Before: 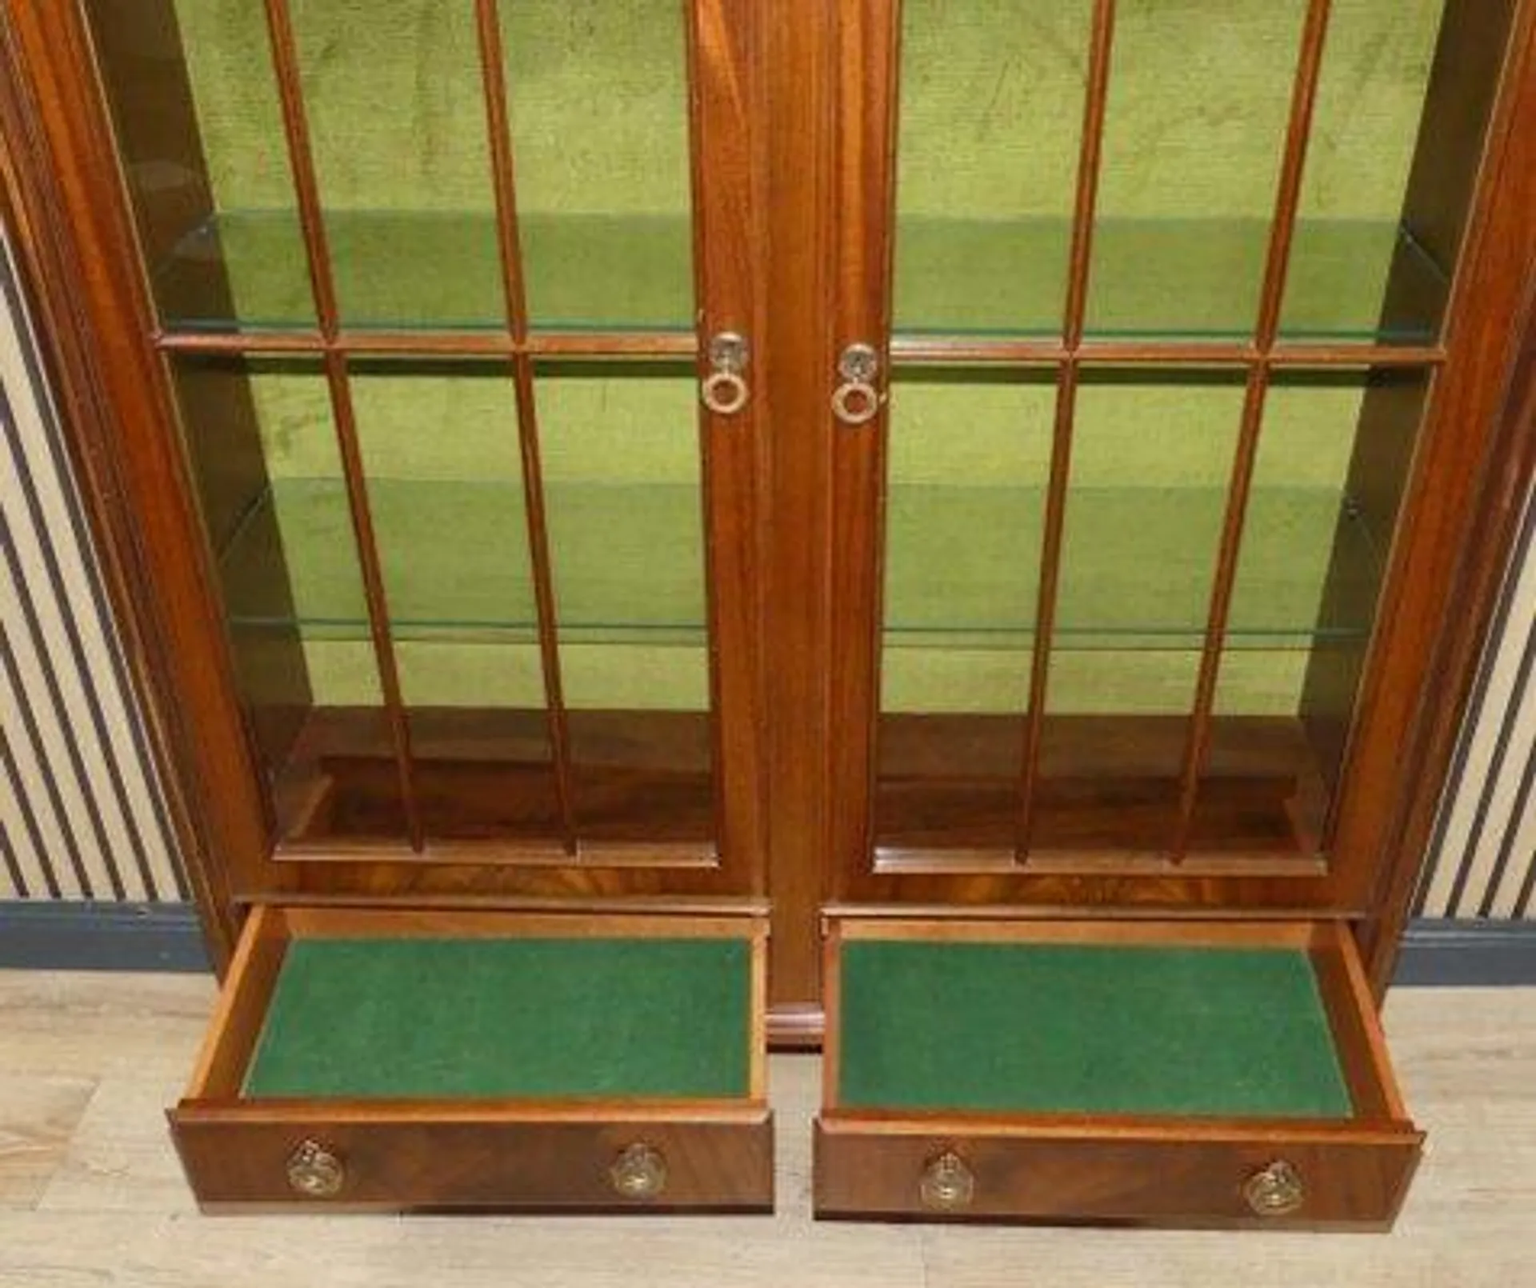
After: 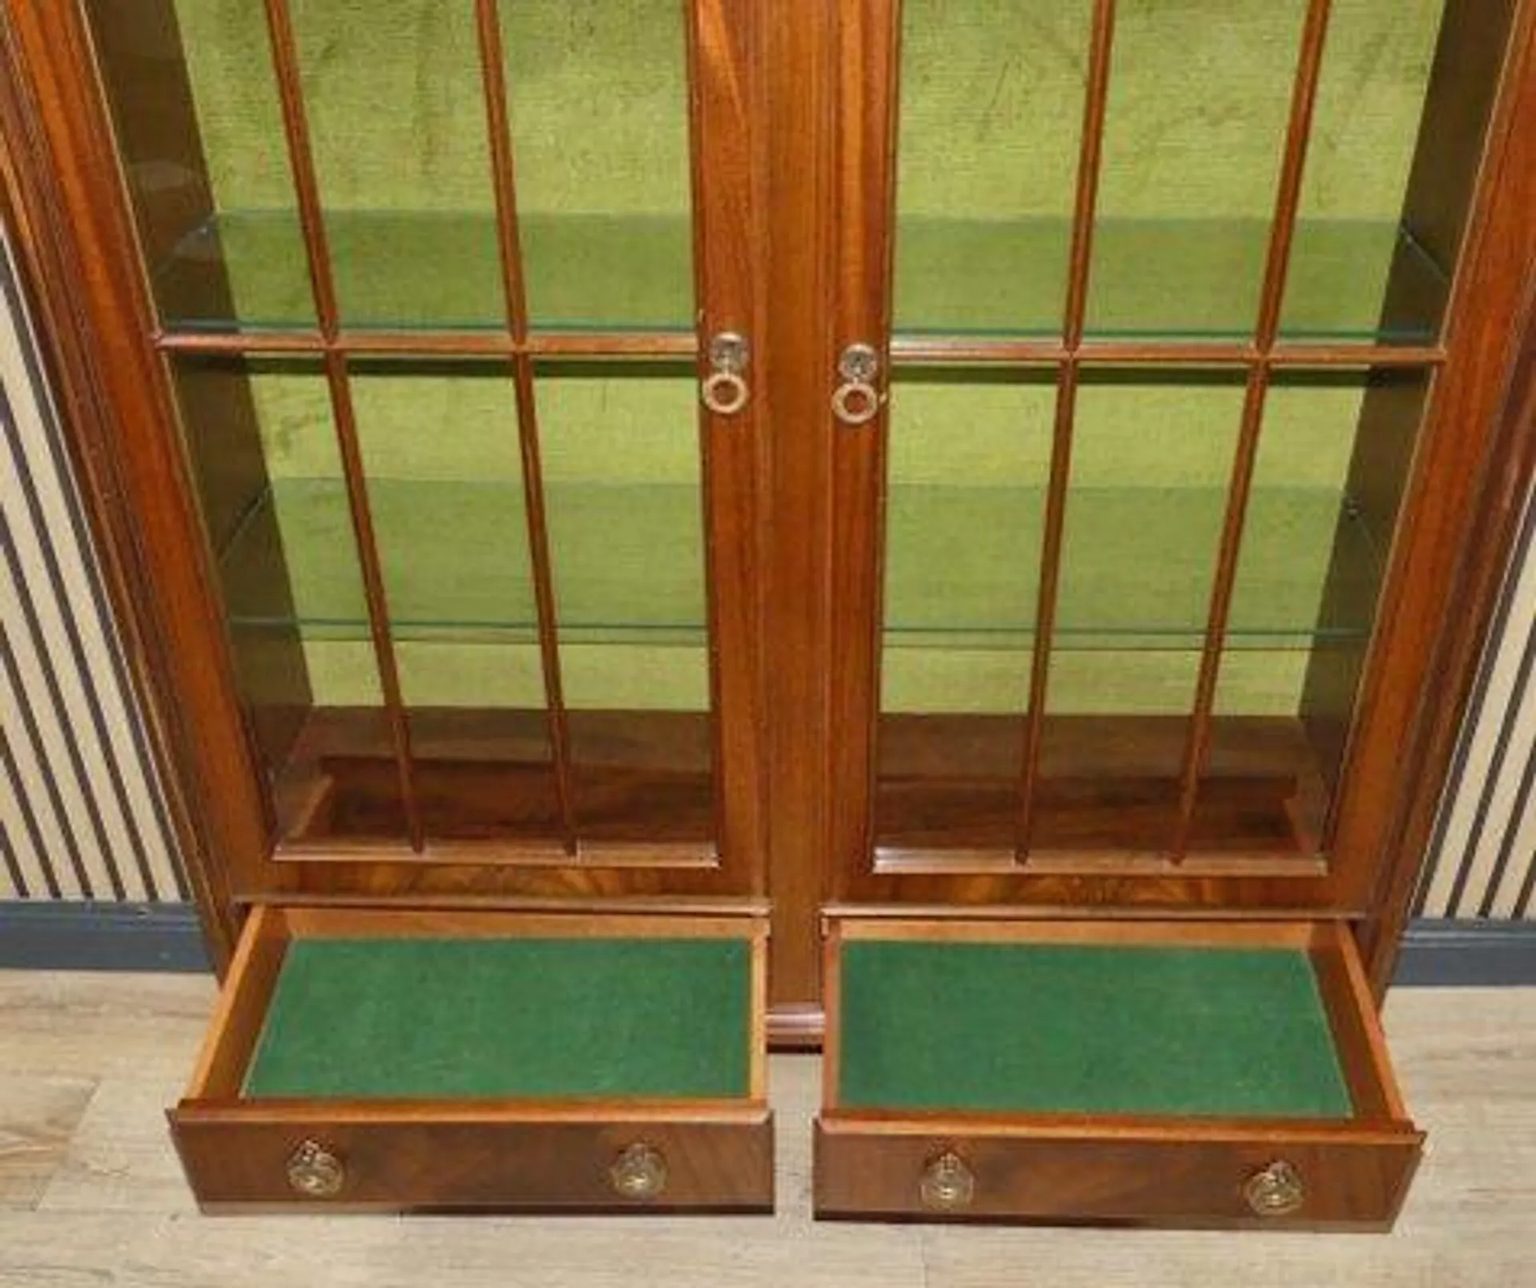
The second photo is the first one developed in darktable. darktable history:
shadows and highlights: highlights color adjustment 0.543%, low approximation 0.01, soften with gaussian
